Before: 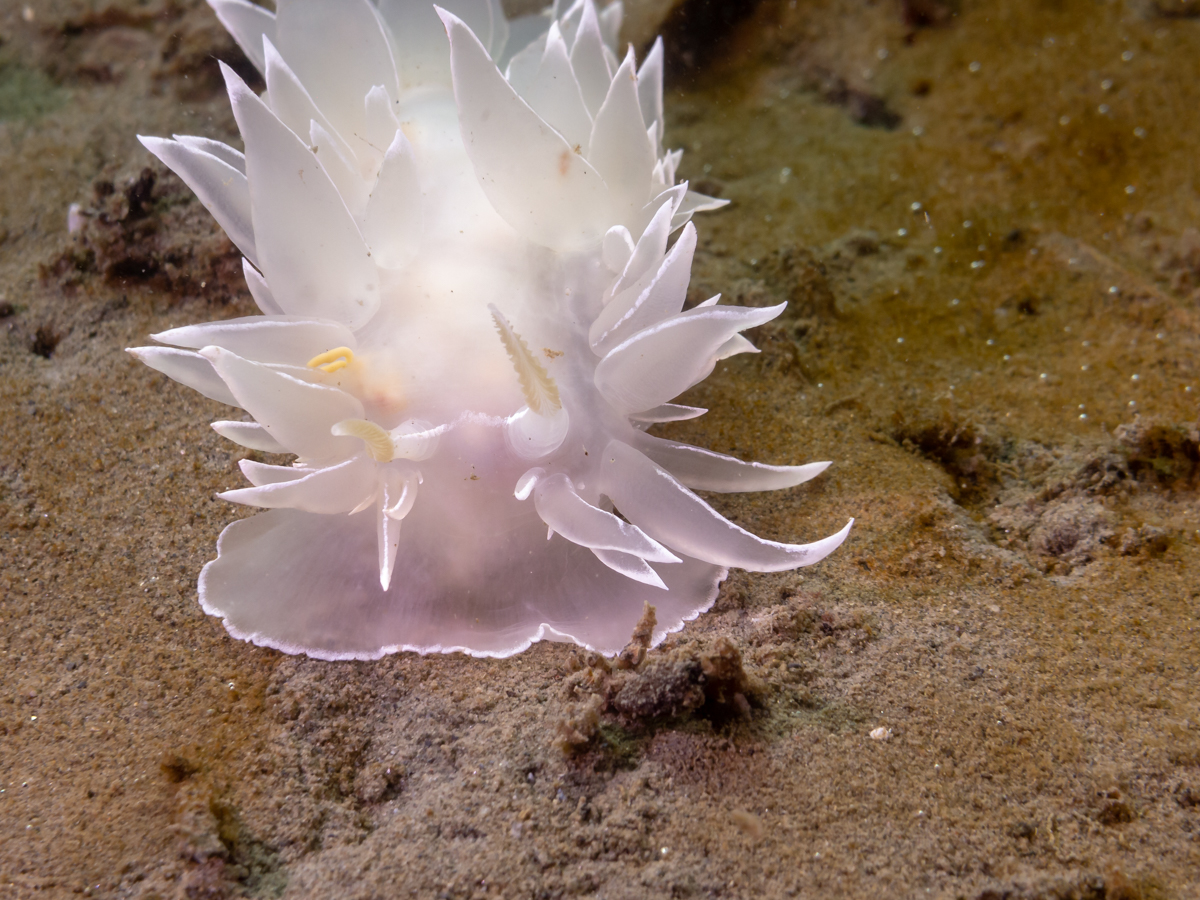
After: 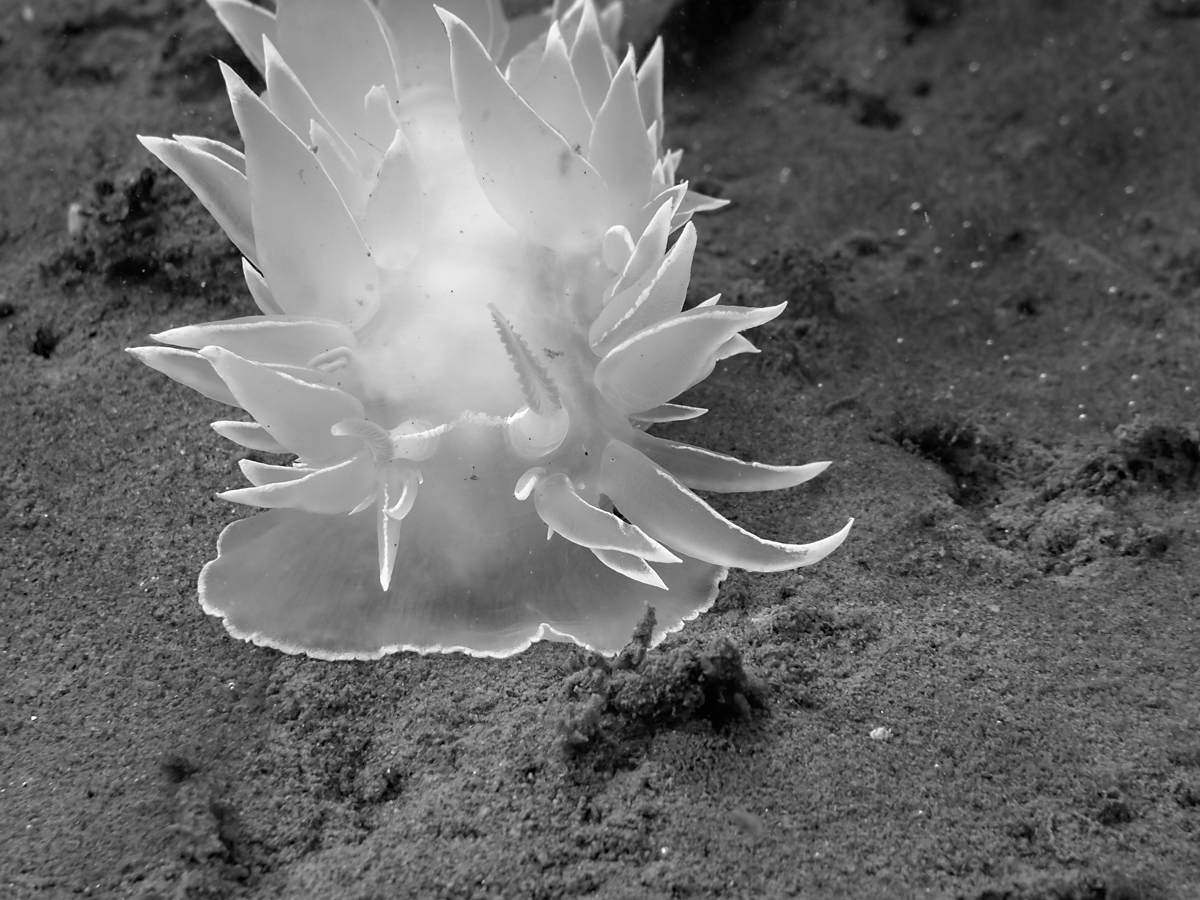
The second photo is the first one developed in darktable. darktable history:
color correction: saturation 1.32
sharpen: radius 1.458, amount 0.398, threshold 1.271
white balance: emerald 1
color balance: output saturation 120%
color calibration: output gray [0.21, 0.42, 0.37, 0], gray › normalize channels true, illuminant same as pipeline (D50), adaptation XYZ, x 0.346, y 0.359, gamut compression 0
haze removal: compatibility mode true, adaptive false
